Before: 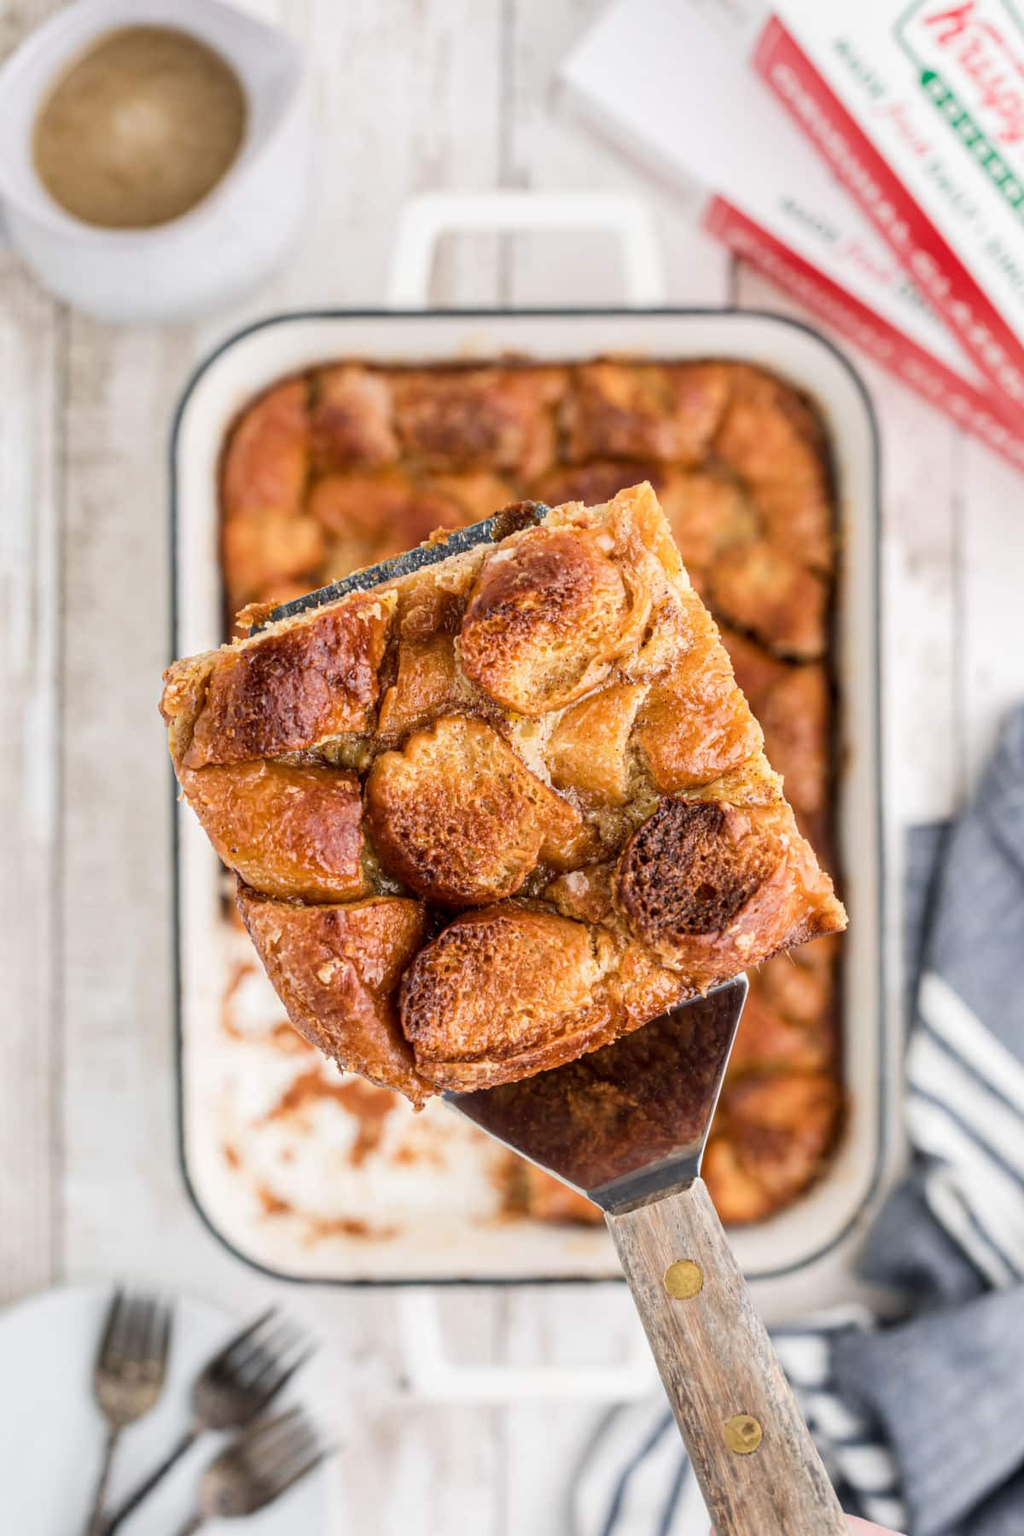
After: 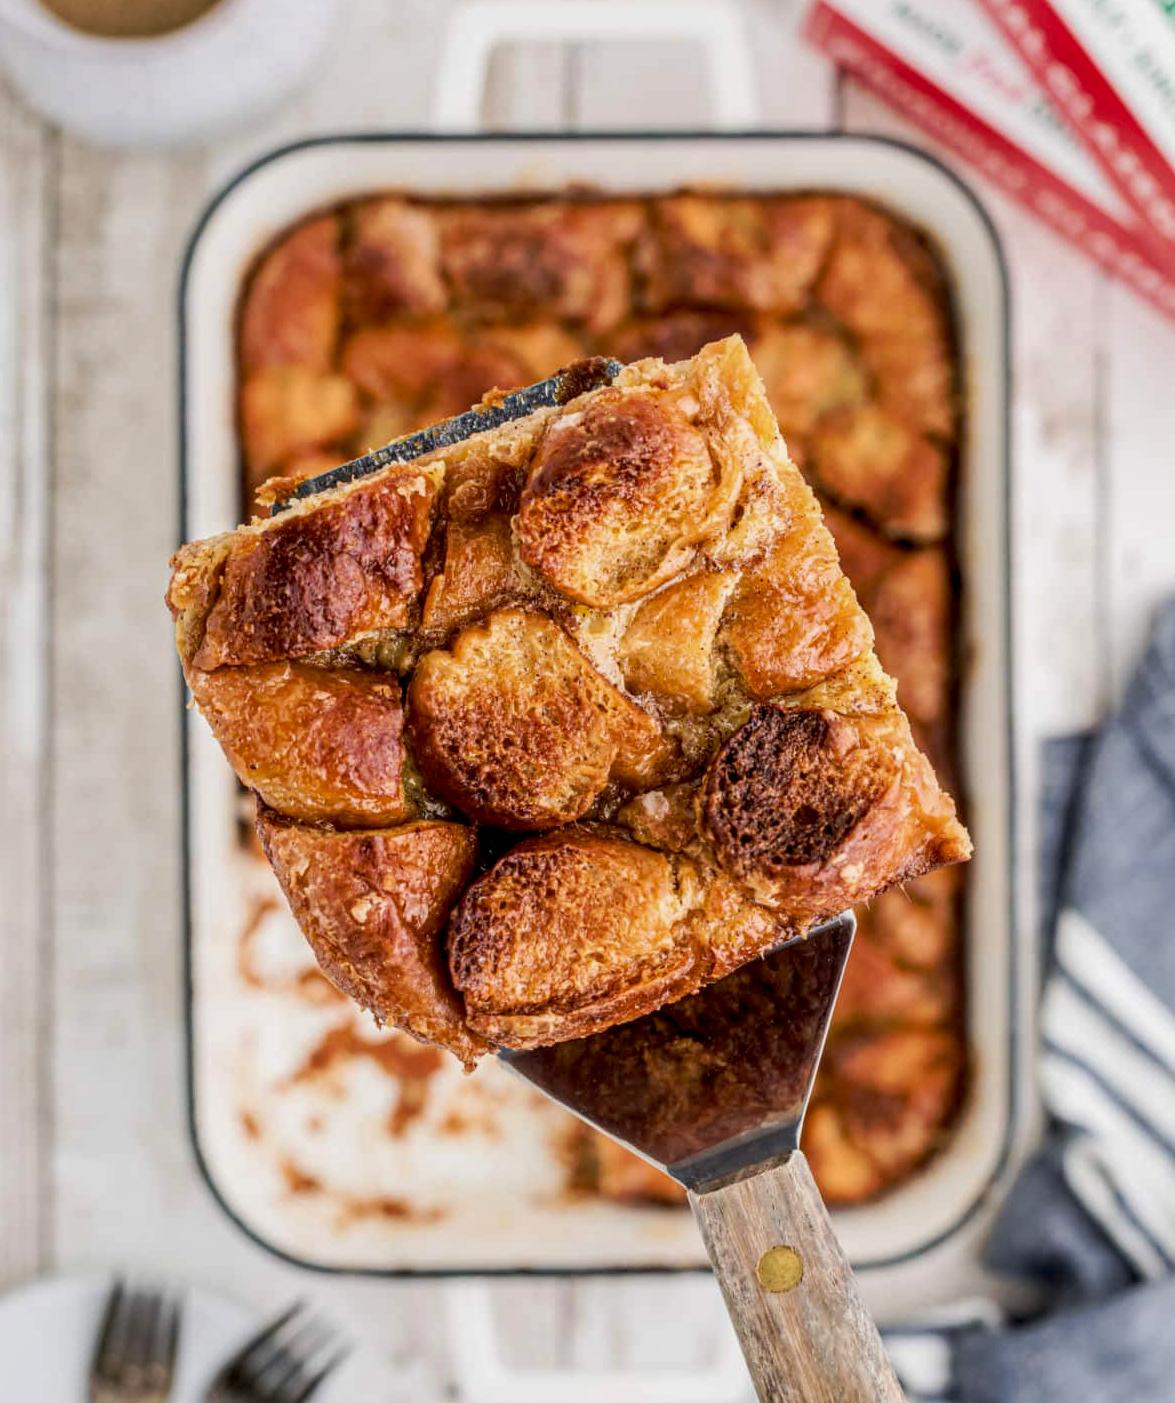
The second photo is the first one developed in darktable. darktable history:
crop and rotate: left 1.814%, top 12.818%, right 0.25%, bottom 9.225%
local contrast: on, module defaults
tone curve: curves: ch0 [(0, 0) (0.003, 0.003) (0.011, 0.011) (0.025, 0.024) (0.044, 0.043) (0.069, 0.067) (0.1, 0.096) (0.136, 0.131) (0.177, 0.171) (0.224, 0.217) (0.277, 0.268) (0.335, 0.324) (0.399, 0.386) (0.468, 0.453) (0.543, 0.547) (0.623, 0.626) (0.709, 0.712) (0.801, 0.802) (0.898, 0.898) (1, 1)], preserve colors none
rotate and perspective: automatic cropping original format, crop left 0, crop top 0
exposure: black level correction 0.006, exposure -0.226 EV, compensate highlight preservation false
velvia: strength 17%
